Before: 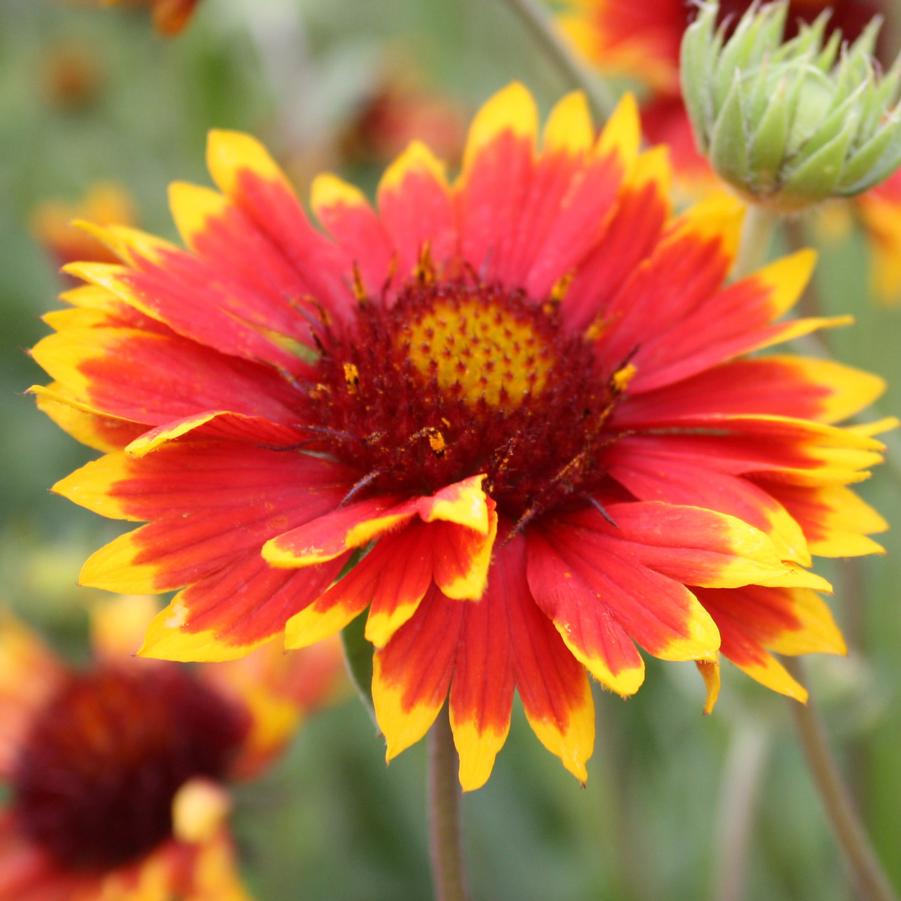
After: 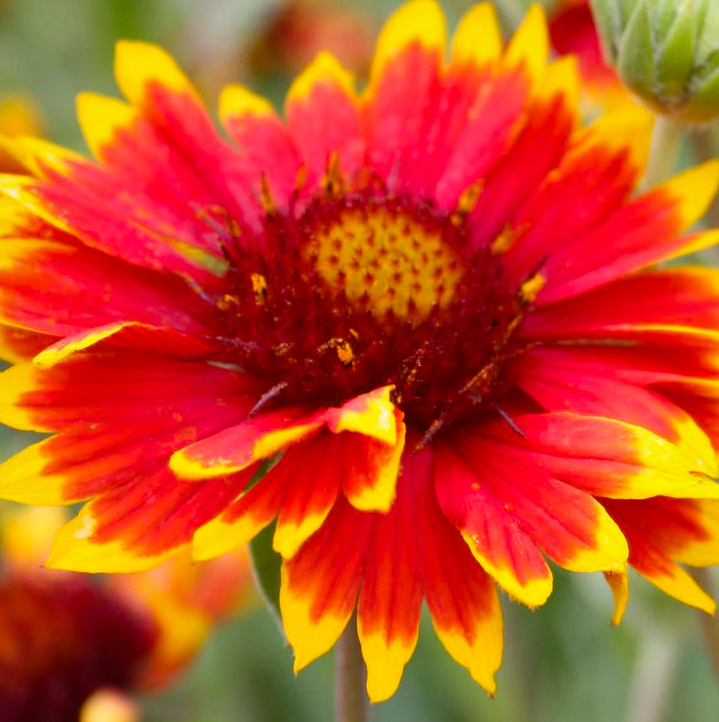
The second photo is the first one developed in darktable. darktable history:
crop and rotate: left 10.284%, top 9.939%, right 9.906%, bottom 9.889%
shadows and highlights: soften with gaussian
color balance rgb: power › hue 328.46°, perceptual saturation grading › global saturation 19.972%
